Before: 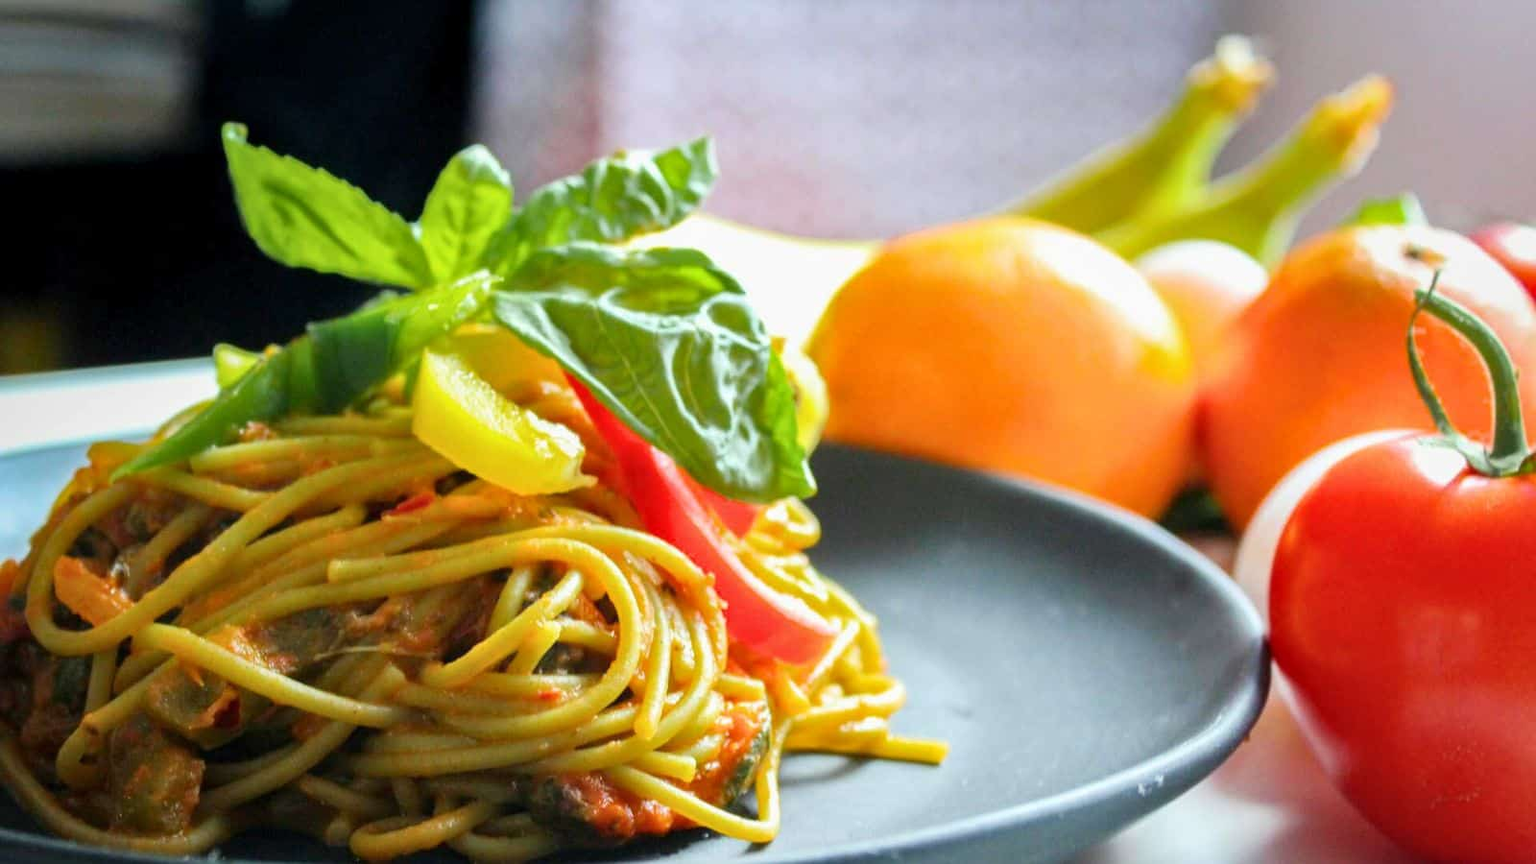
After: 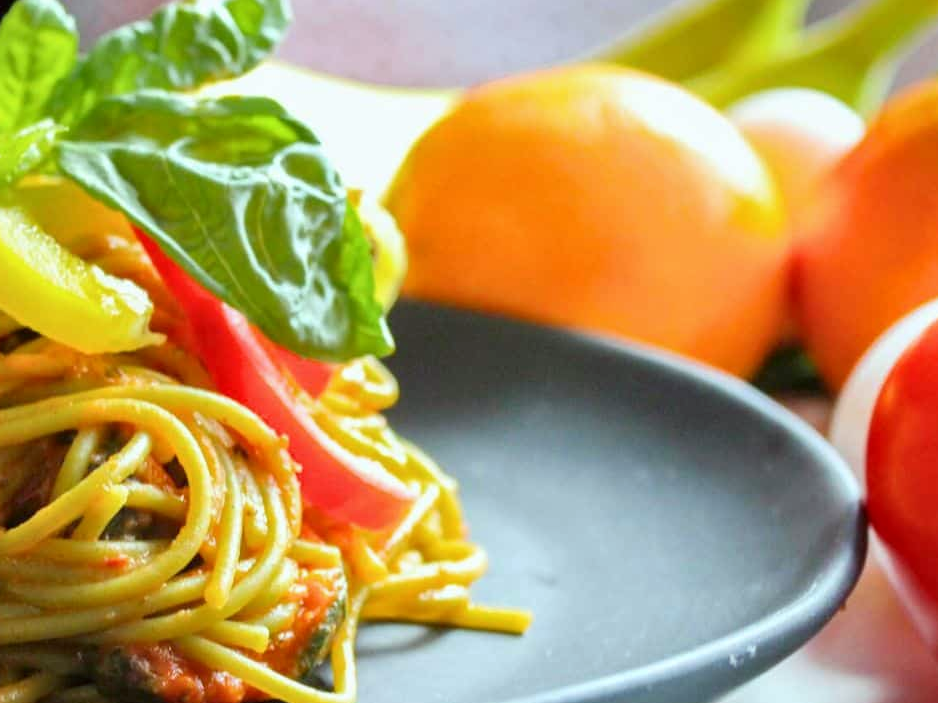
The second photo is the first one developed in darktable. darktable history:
crop and rotate: left 28.59%, top 18.022%, right 12.726%, bottom 3.855%
color correction: highlights a* -2.83, highlights b* -1.91, shadows a* 2.22, shadows b* 2.86
